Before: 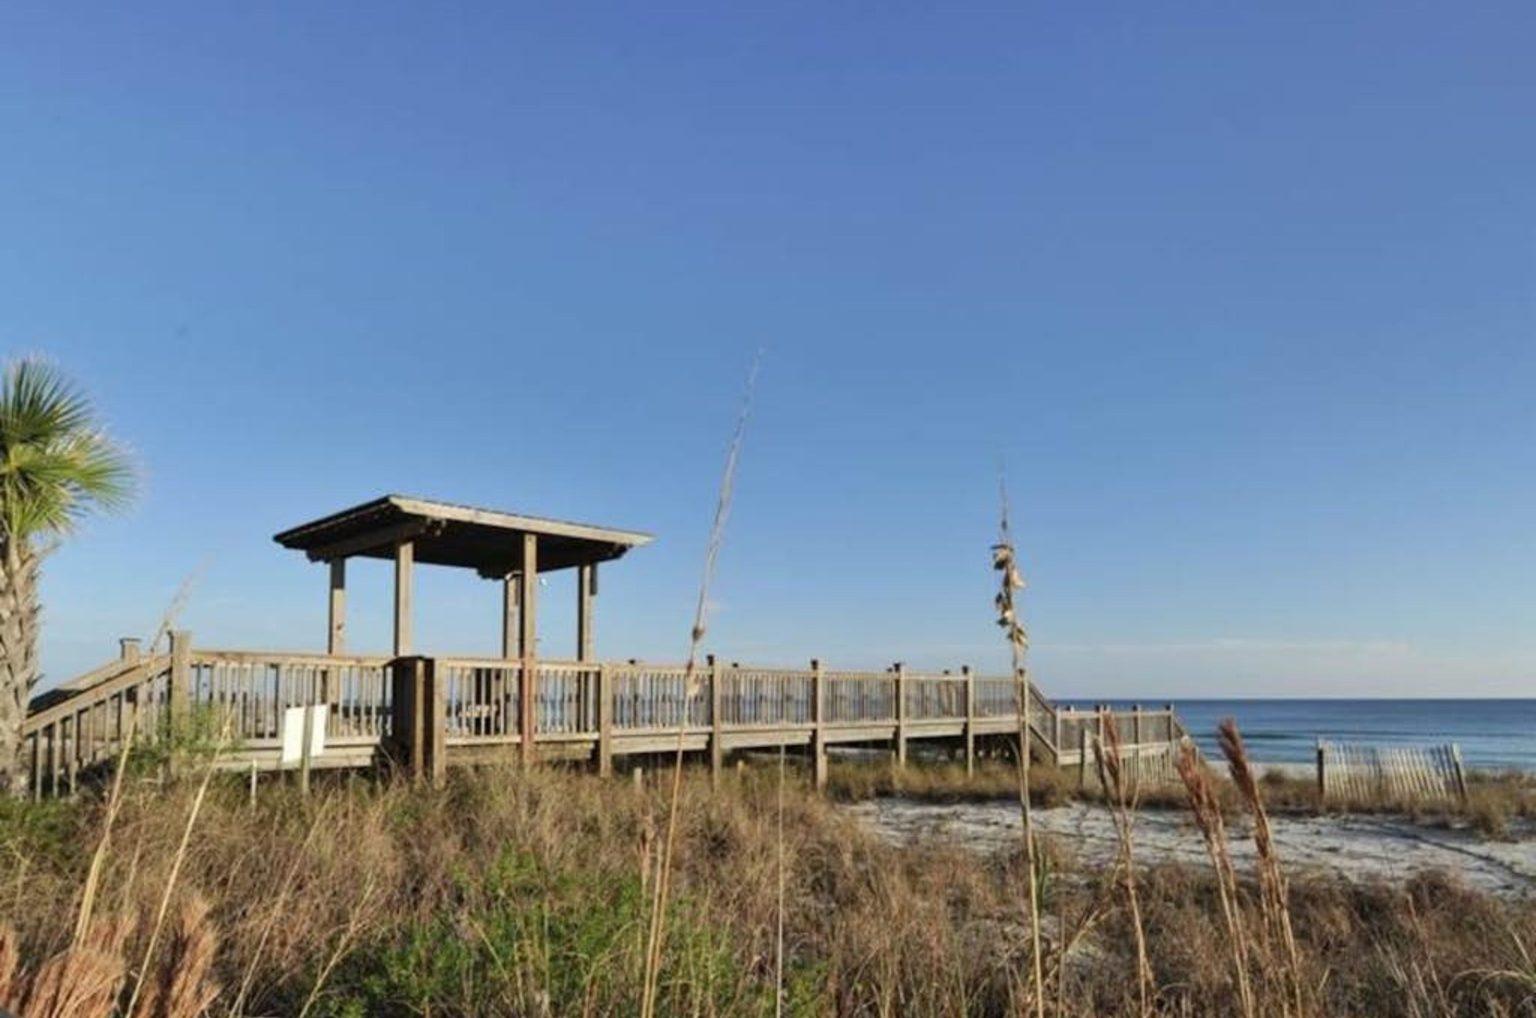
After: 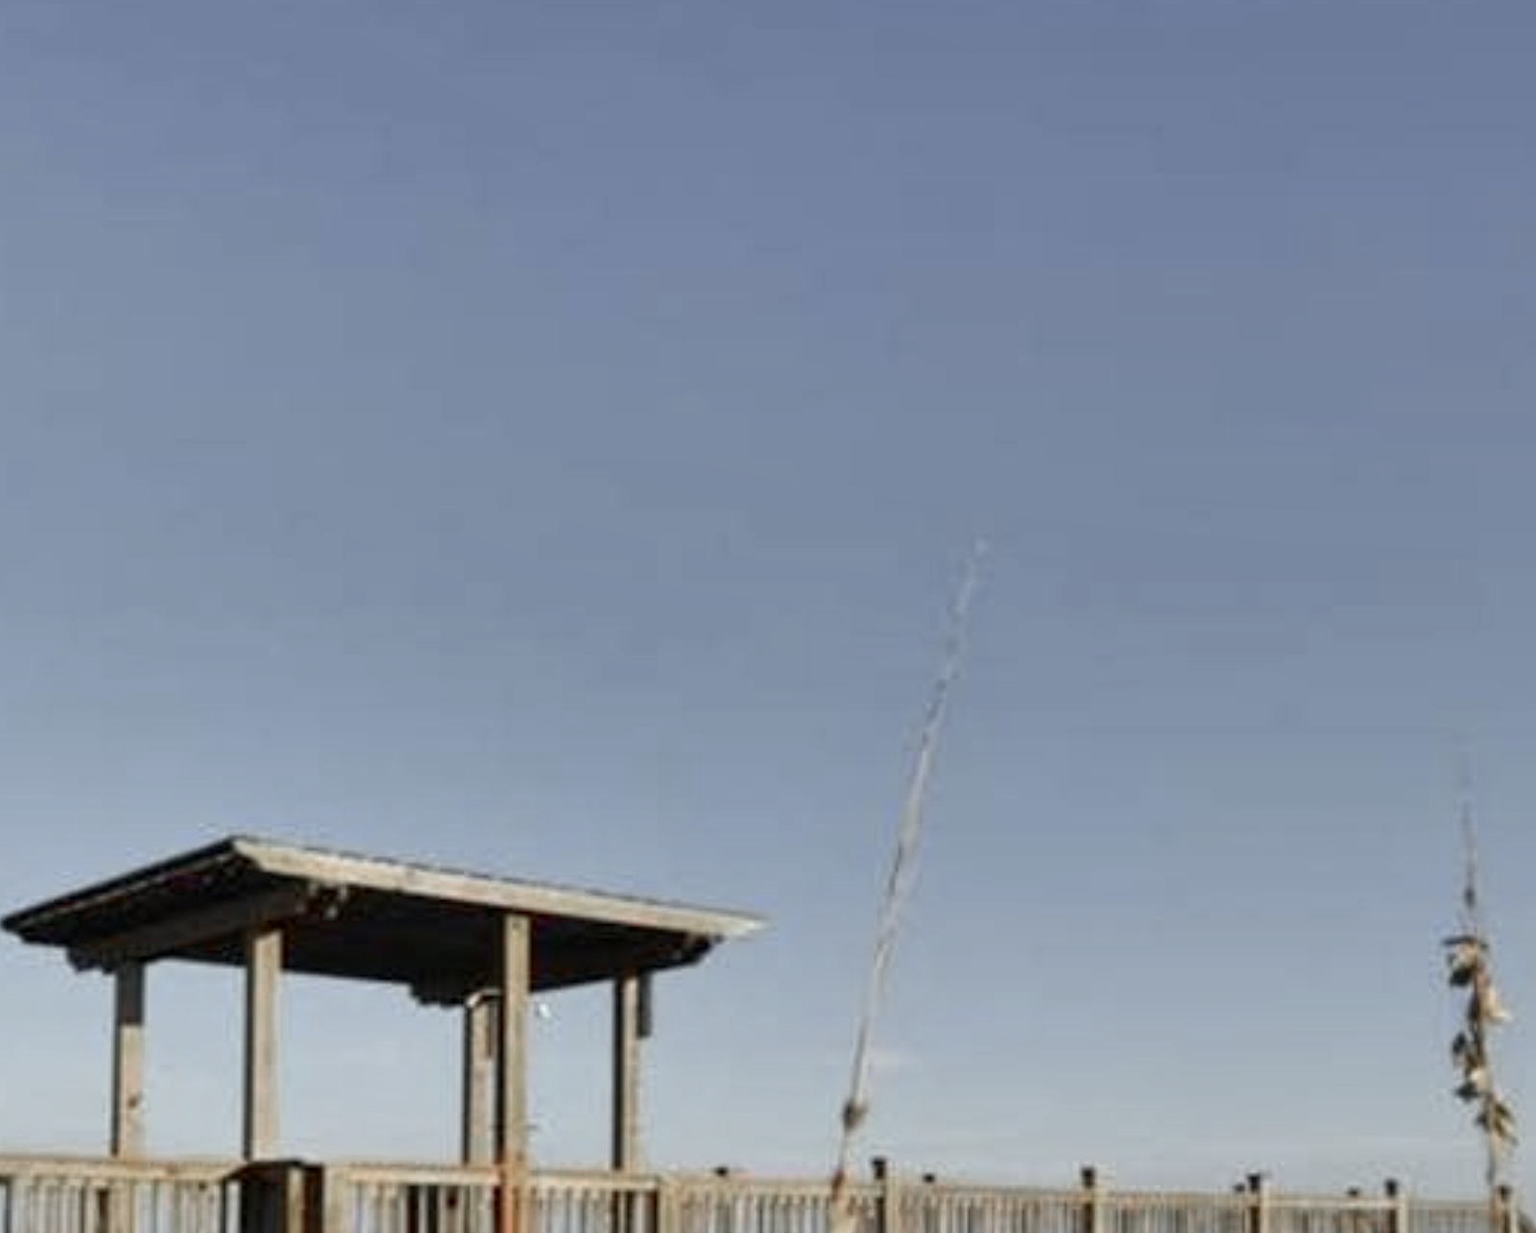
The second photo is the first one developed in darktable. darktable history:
color zones: curves: ch0 [(0, 0.48) (0.209, 0.398) (0.305, 0.332) (0.429, 0.493) (0.571, 0.5) (0.714, 0.5) (0.857, 0.5) (1, 0.48)]; ch1 [(0, 0.736) (0.143, 0.625) (0.225, 0.371) (0.429, 0.256) (0.571, 0.241) (0.714, 0.213) (0.857, 0.48) (1, 0.736)]; ch2 [(0, 0.448) (0.143, 0.498) (0.286, 0.5) (0.429, 0.5) (0.571, 0.5) (0.714, 0.5) (0.857, 0.5) (1, 0.448)]
local contrast: highlights 104%, shadows 97%, detail 119%, midtone range 0.2
crop: left 17.8%, top 7.767%, right 32.448%, bottom 31.872%
